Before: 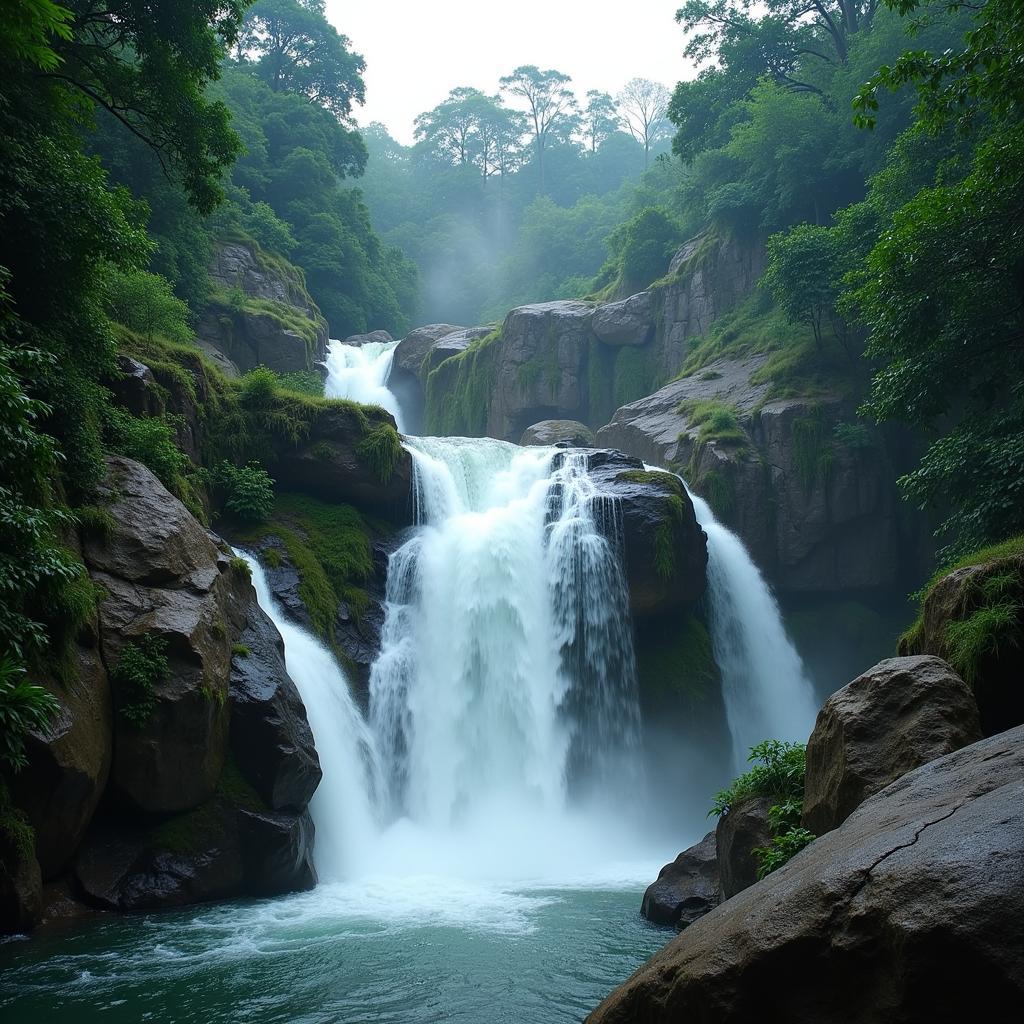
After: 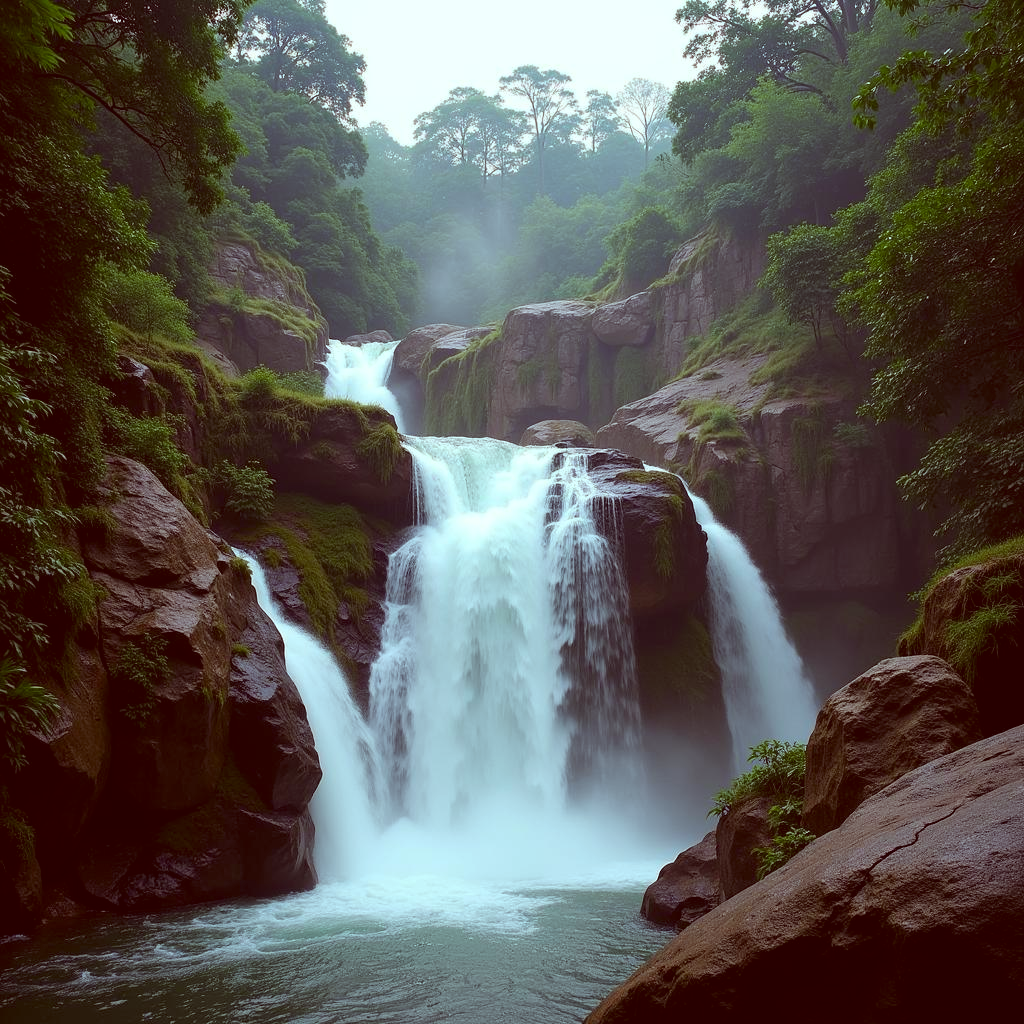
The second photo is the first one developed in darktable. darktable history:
color correction: highlights a* -7.15, highlights b* -0.159, shadows a* 20.54, shadows b* 11.96
tone equalizer: edges refinement/feathering 500, mask exposure compensation -1.57 EV, preserve details no
